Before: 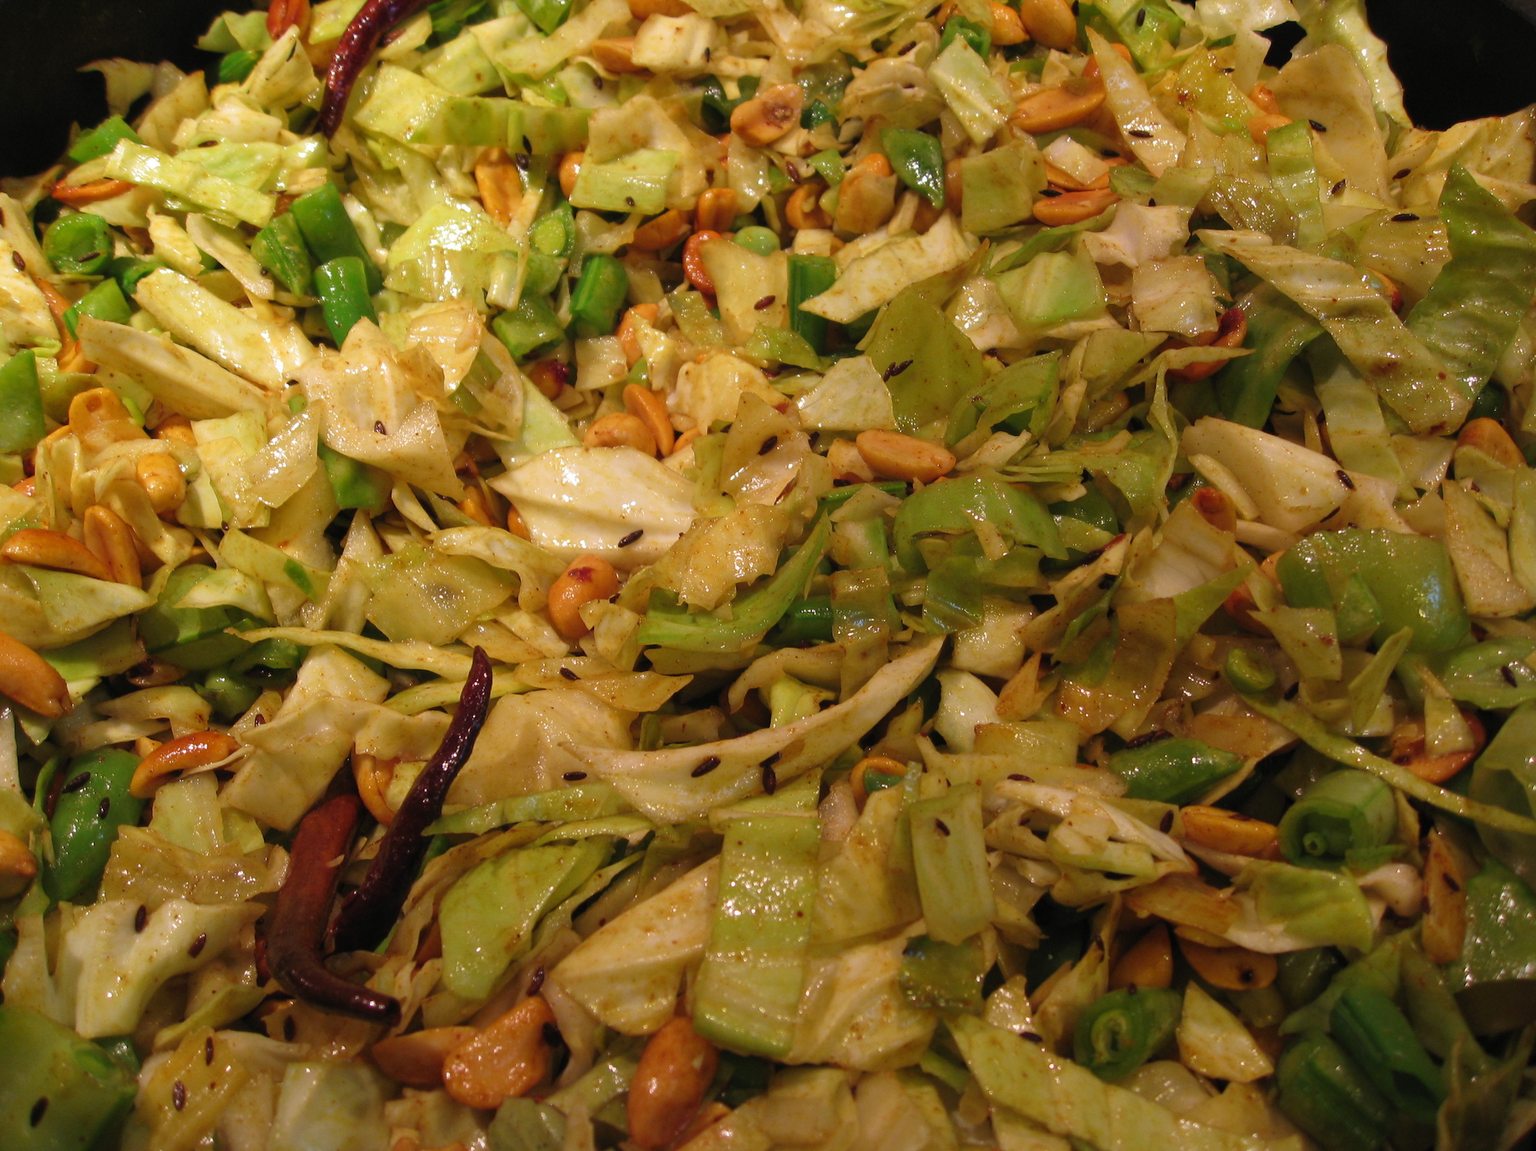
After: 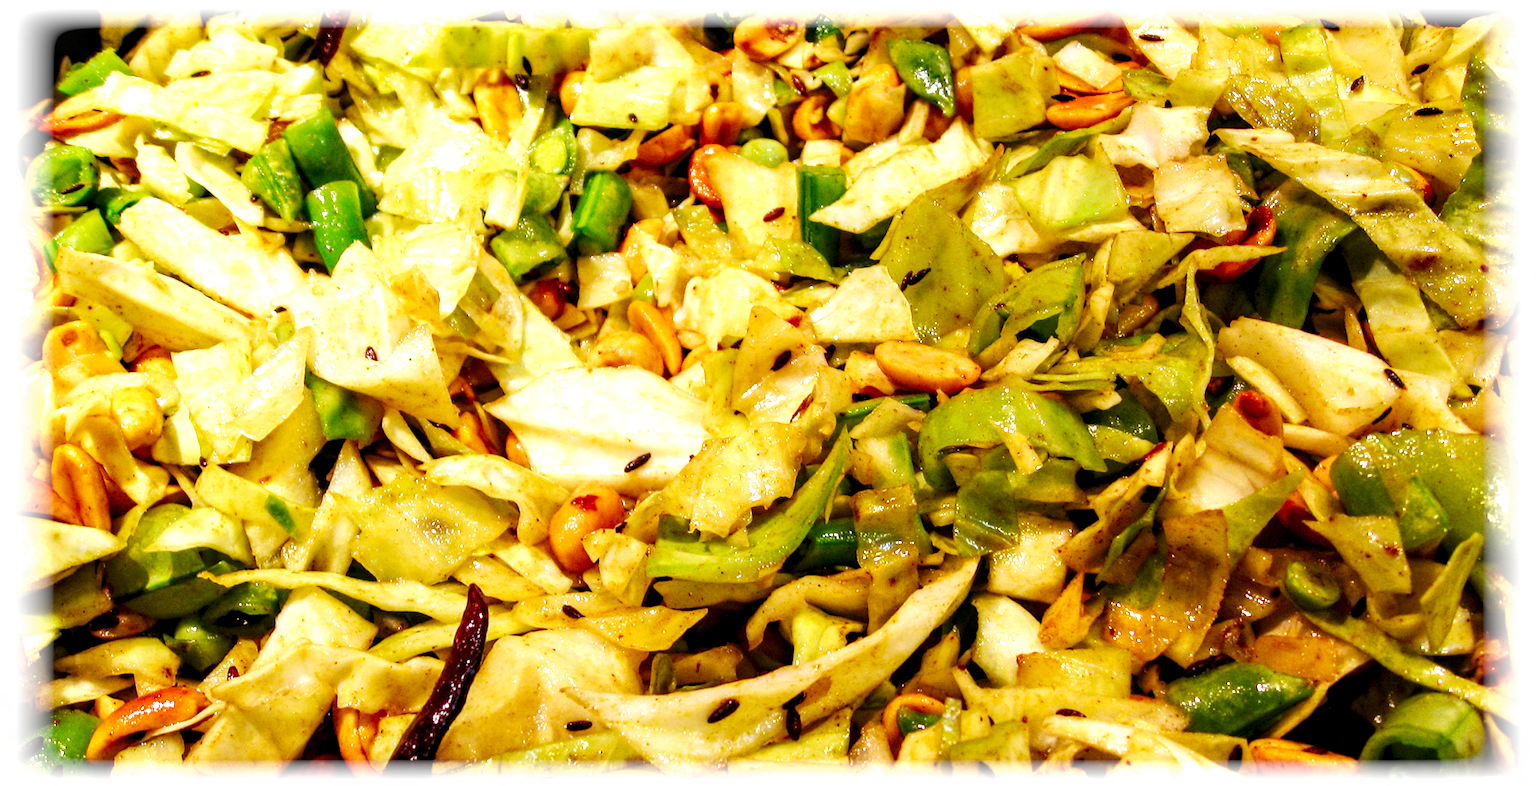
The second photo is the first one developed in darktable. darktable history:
local contrast: highlights 60%, shadows 60%, detail 160%
rotate and perspective: rotation -1.68°, lens shift (vertical) -0.146, crop left 0.049, crop right 0.912, crop top 0.032, crop bottom 0.96
white balance: red 0.982, blue 1.018
base curve: curves: ch0 [(0, 0) (0.007, 0.004) (0.027, 0.03) (0.046, 0.07) (0.207, 0.54) (0.442, 0.872) (0.673, 0.972) (1, 1)], preserve colors none
crop and rotate: top 4.848%, bottom 29.503%
vignetting: fall-off start 93%, fall-off radius 5%, brightness 1, saturation -0.49, automatic ratio true, width/height ratio 1.332, shape 0.04, unbound false
exposure: exposure 0.127 EV, compensate highlight preservation false
